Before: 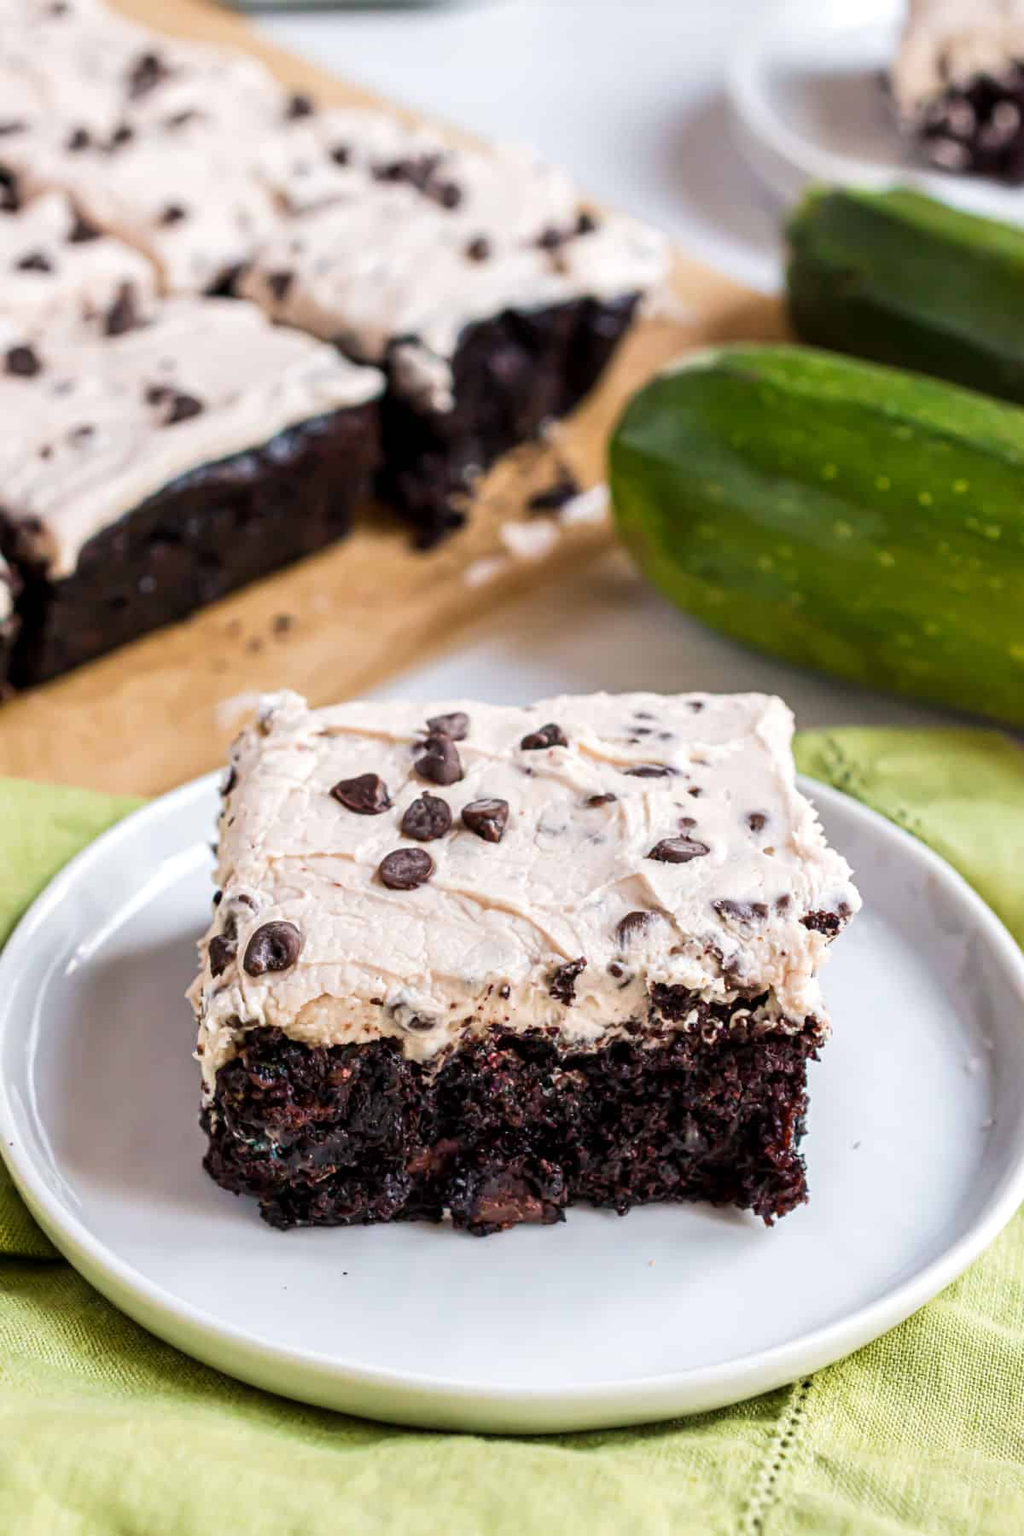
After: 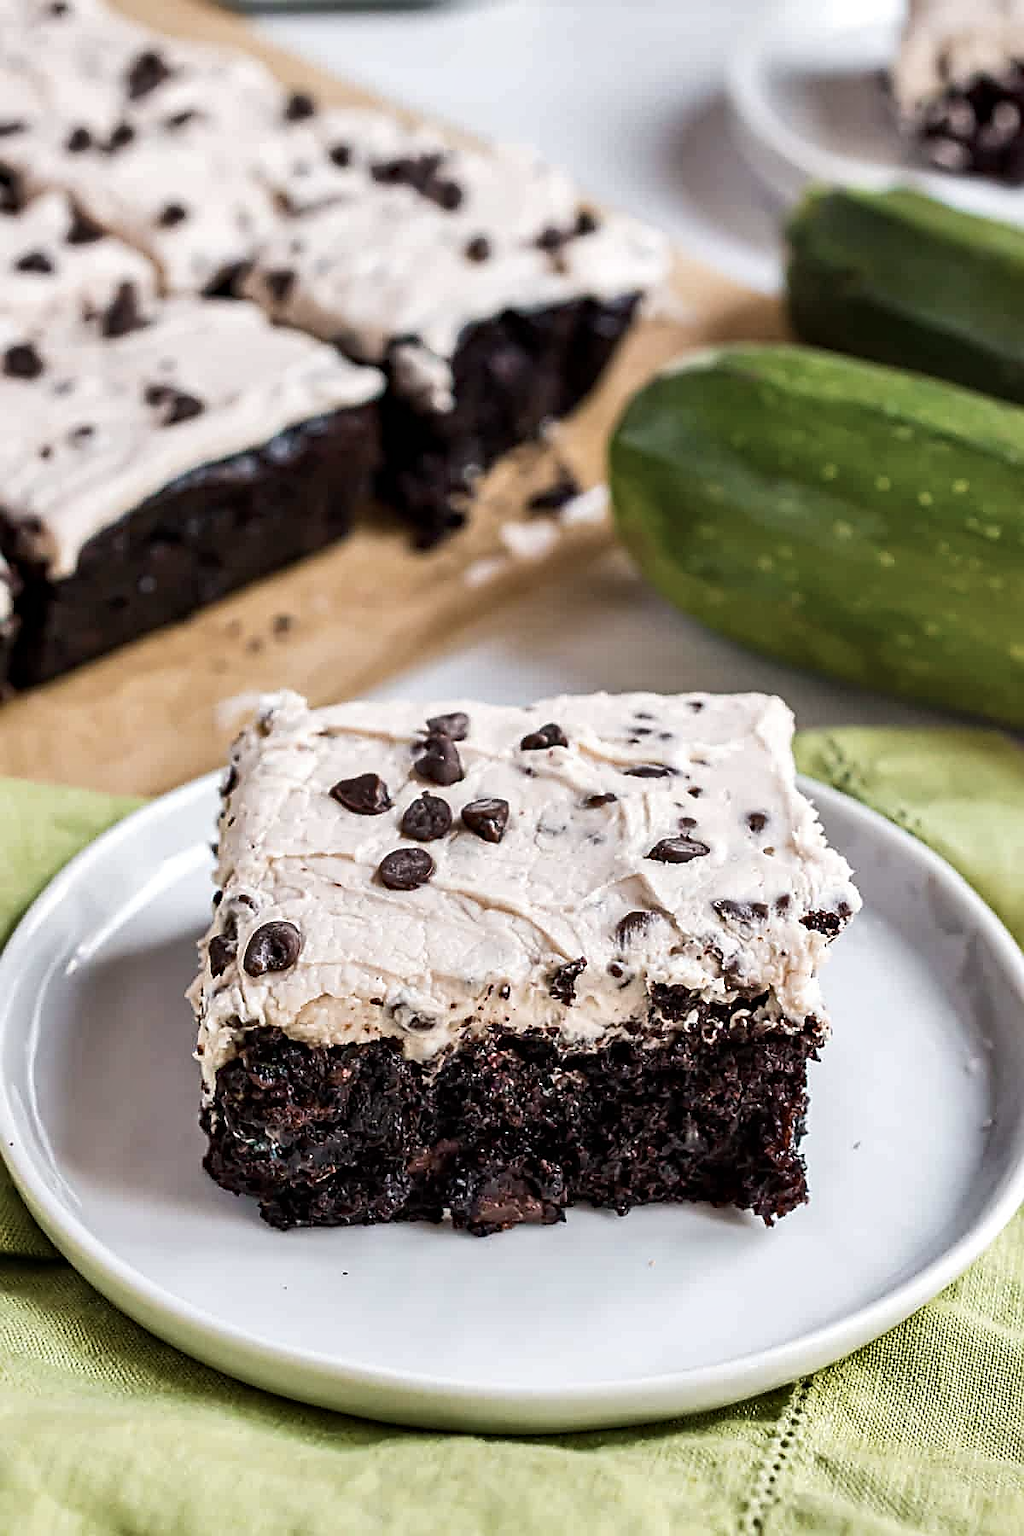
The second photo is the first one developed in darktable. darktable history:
contrast brightness saturation: contrast 0.101, saturation -0.299
haze removal: compatibility mode true, adaptive false
shadows and highlights: low approximation 0.01, soften with gaussian
sharpen: radius 1.422, amount 1.265, threshold 0.789
